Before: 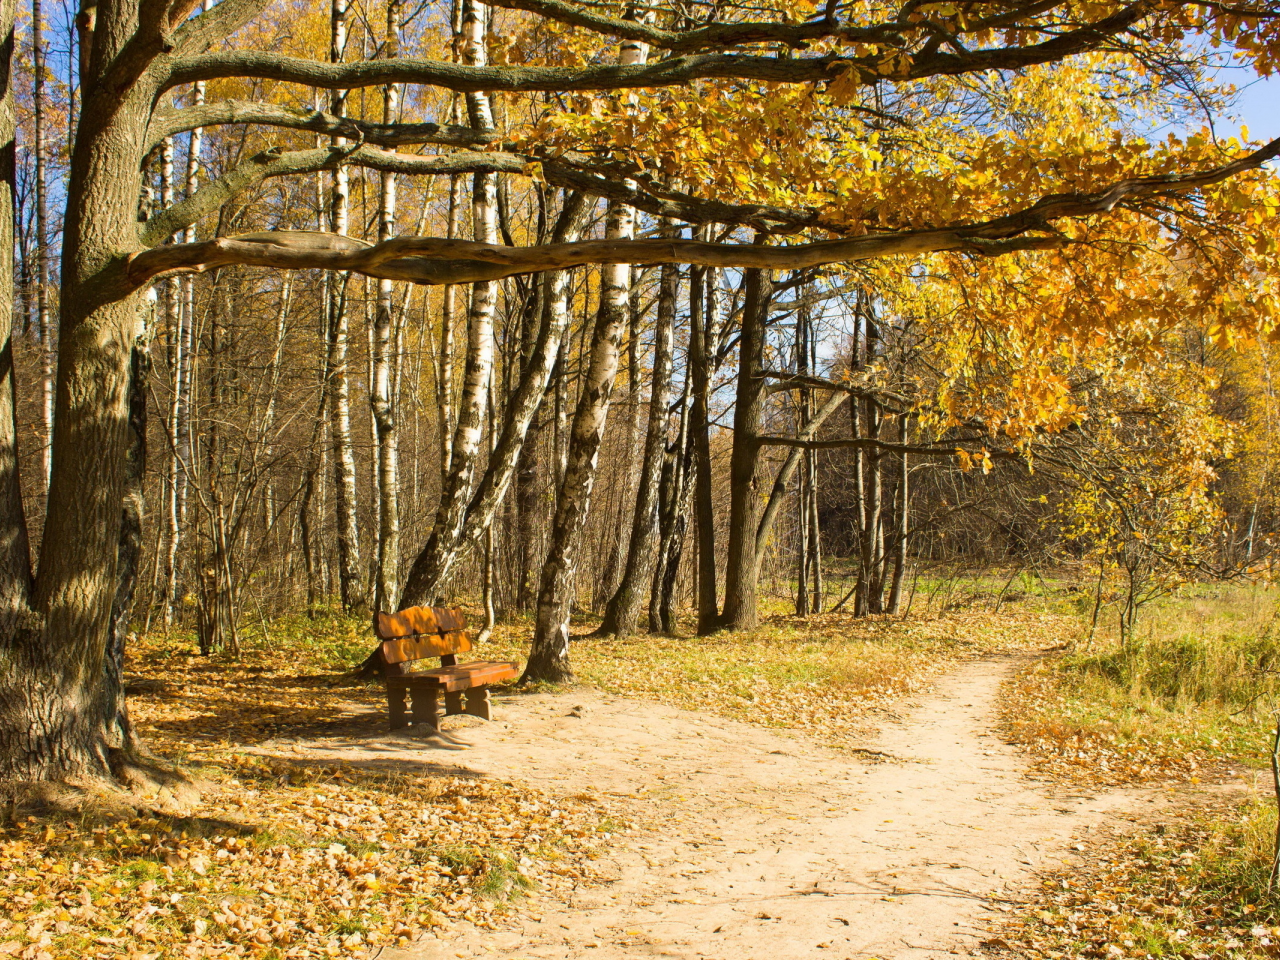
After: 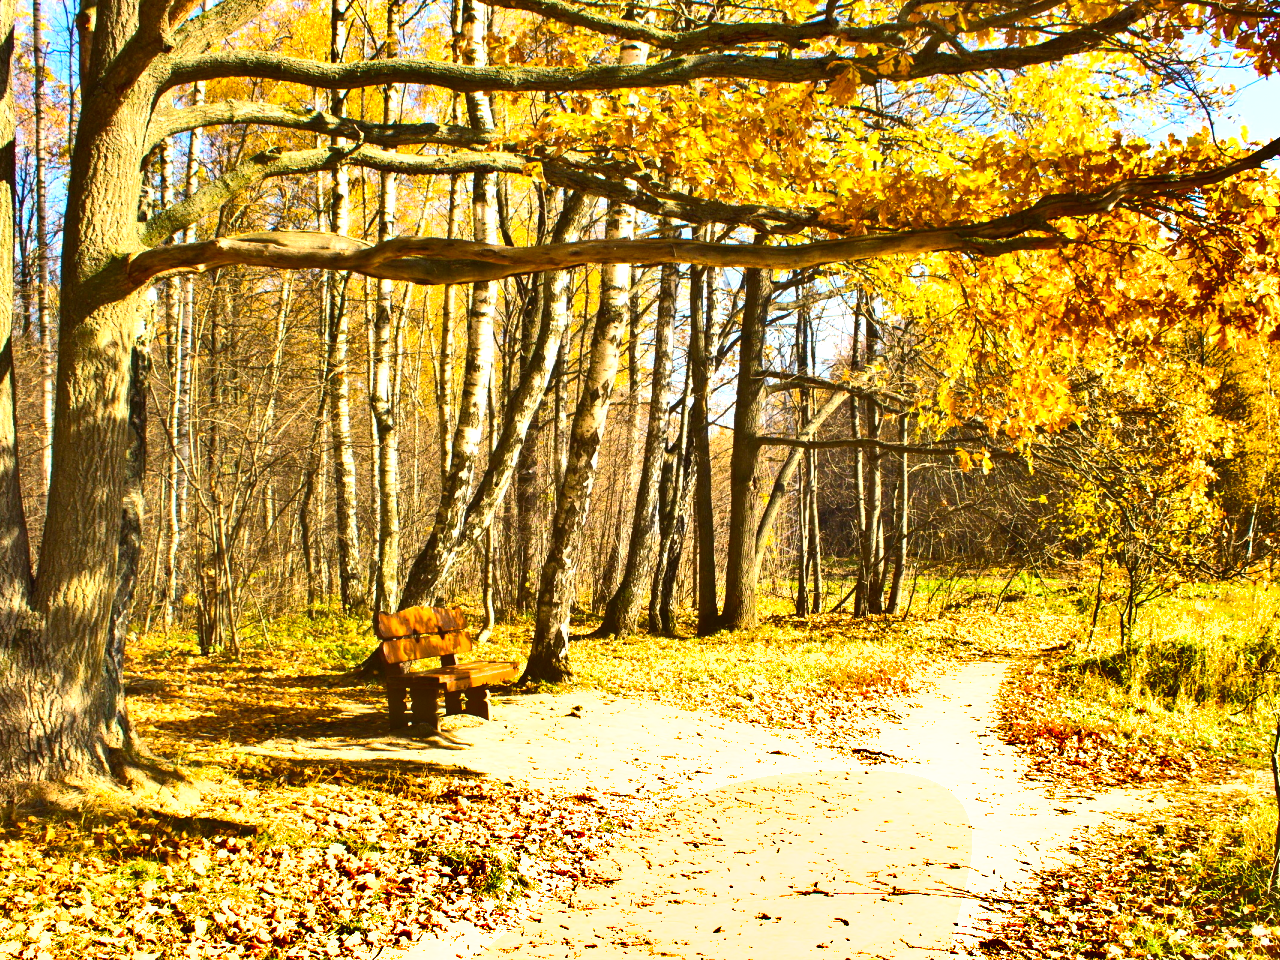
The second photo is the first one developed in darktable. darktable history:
contrast brightness saturation: contrast 0.198, brightness 0.161, saturation 0.221
exposure: exposure 1 EV, compensate highlight preservation false
shadows and highlights: shadows 24.15, highlights -76.48, soften with gaussian
